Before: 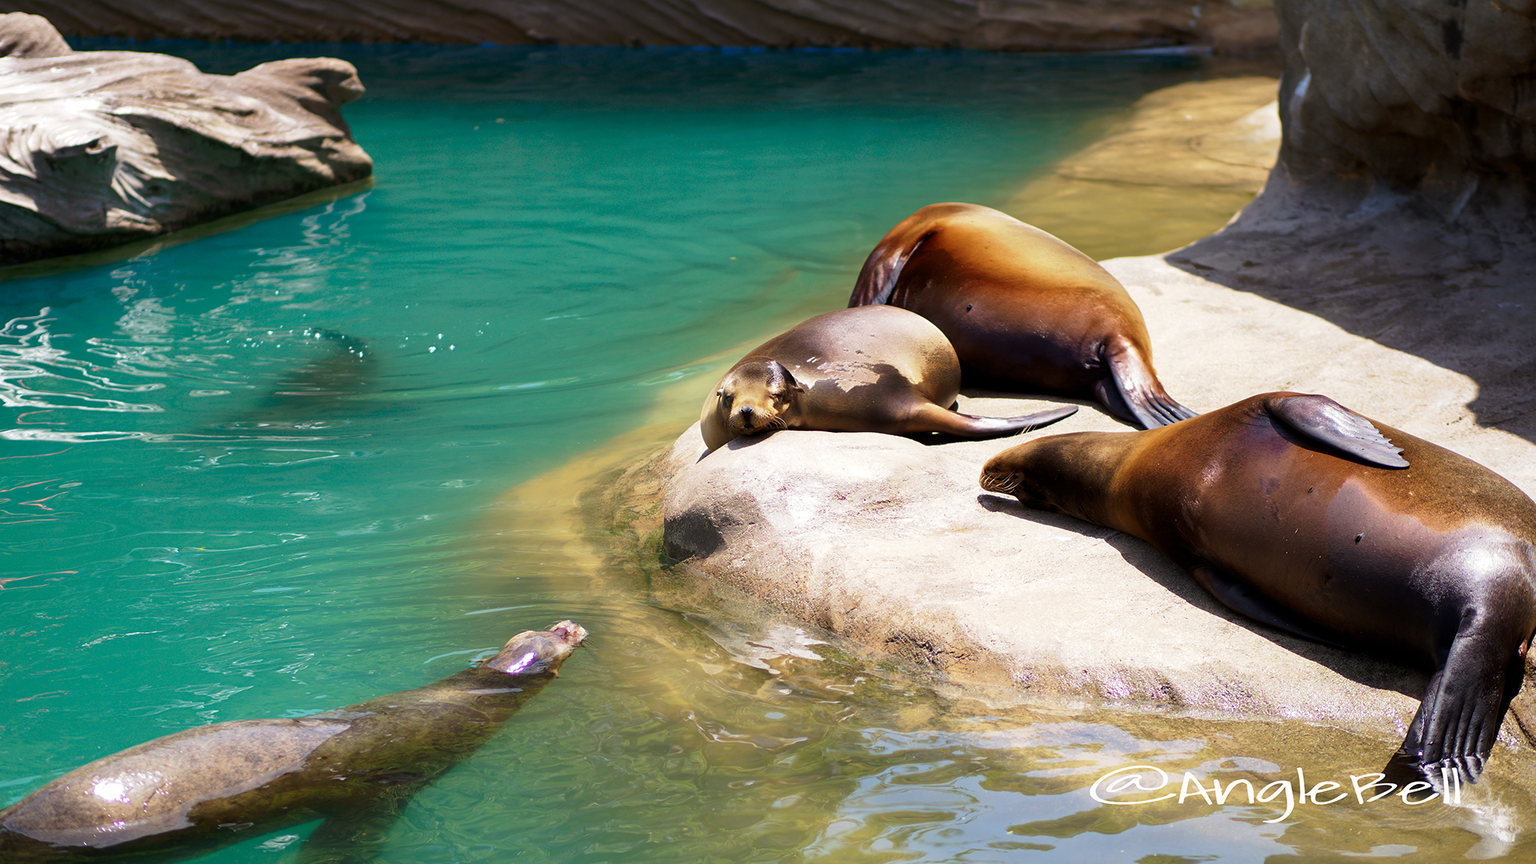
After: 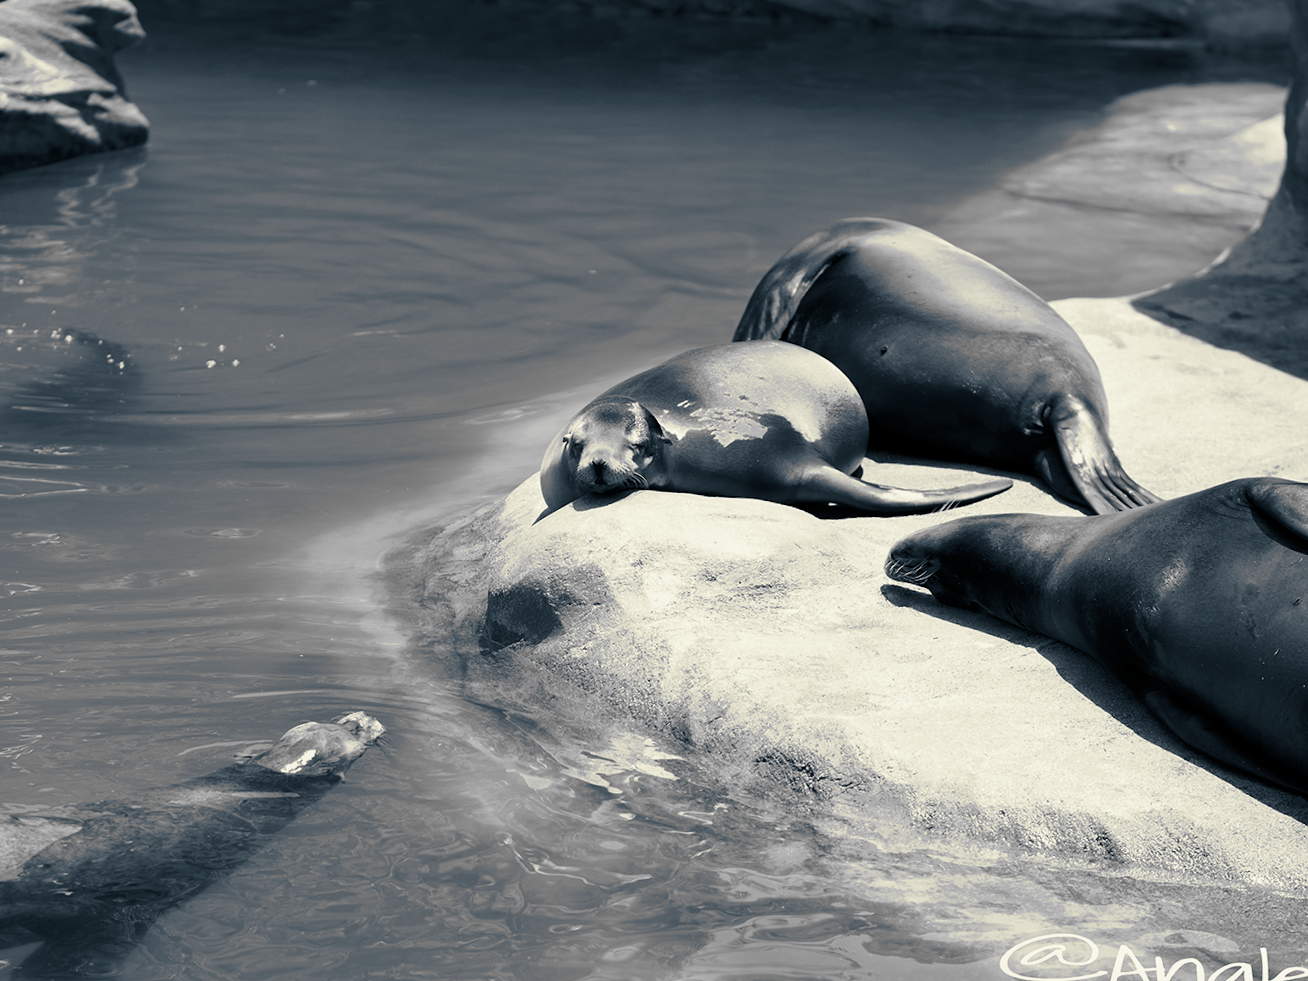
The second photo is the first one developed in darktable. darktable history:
crop and rotate: angle -3.27°, left 14.277%, top 0.028%, right 10.766%, bottom 0.028%
monochrome: a 26.22, b 42.67, size 0.8
color correction: highlights a* 3.84, highlights b* 5.07
split-toning: shadows › hue 216°, shadows › saturation 1, highlights › hue 57.6°, balance -33.4
